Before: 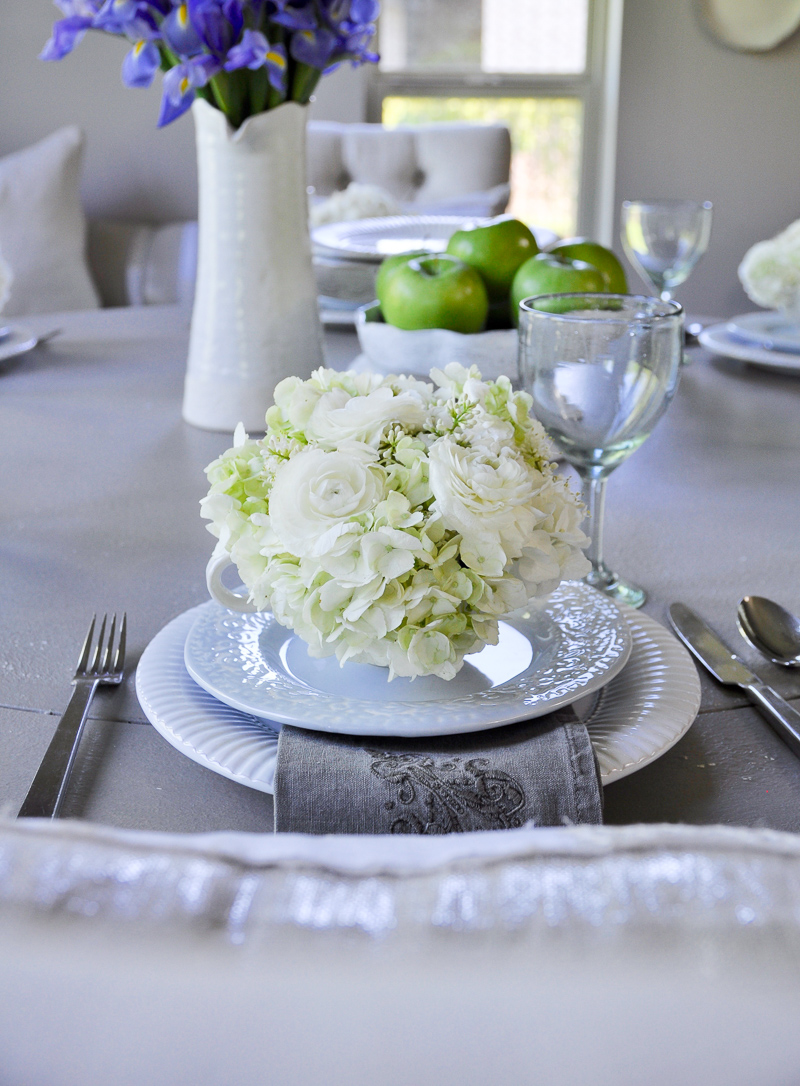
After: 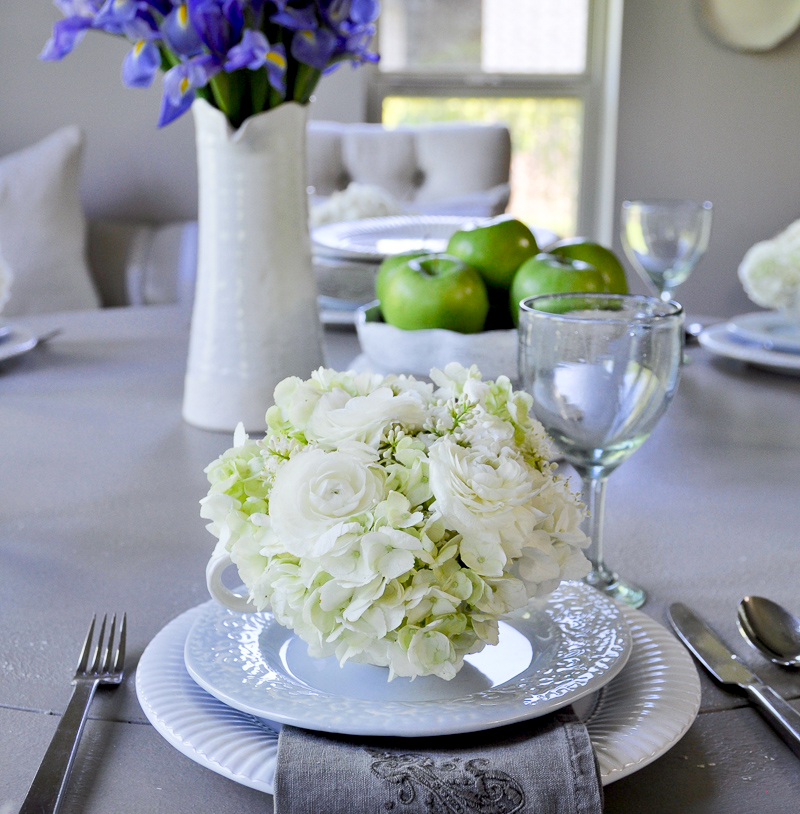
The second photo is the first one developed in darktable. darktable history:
exposure: black level correction 0.009, exposure 0.014 EV, compensate highlight preservation false
crop: bottom 24.988%
